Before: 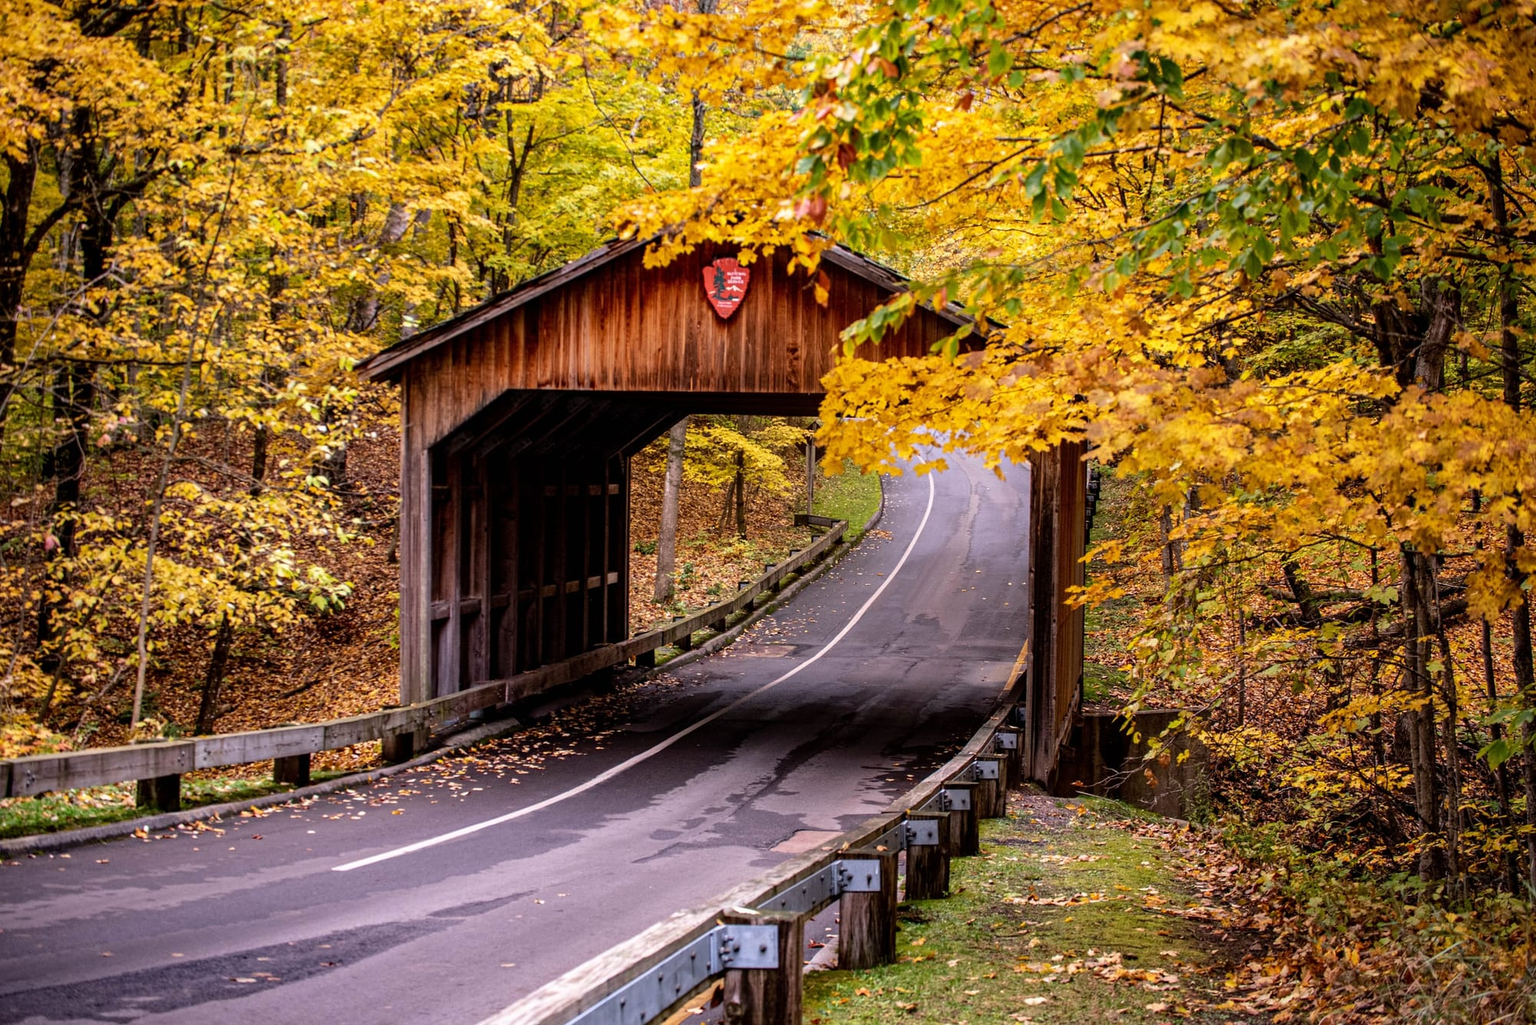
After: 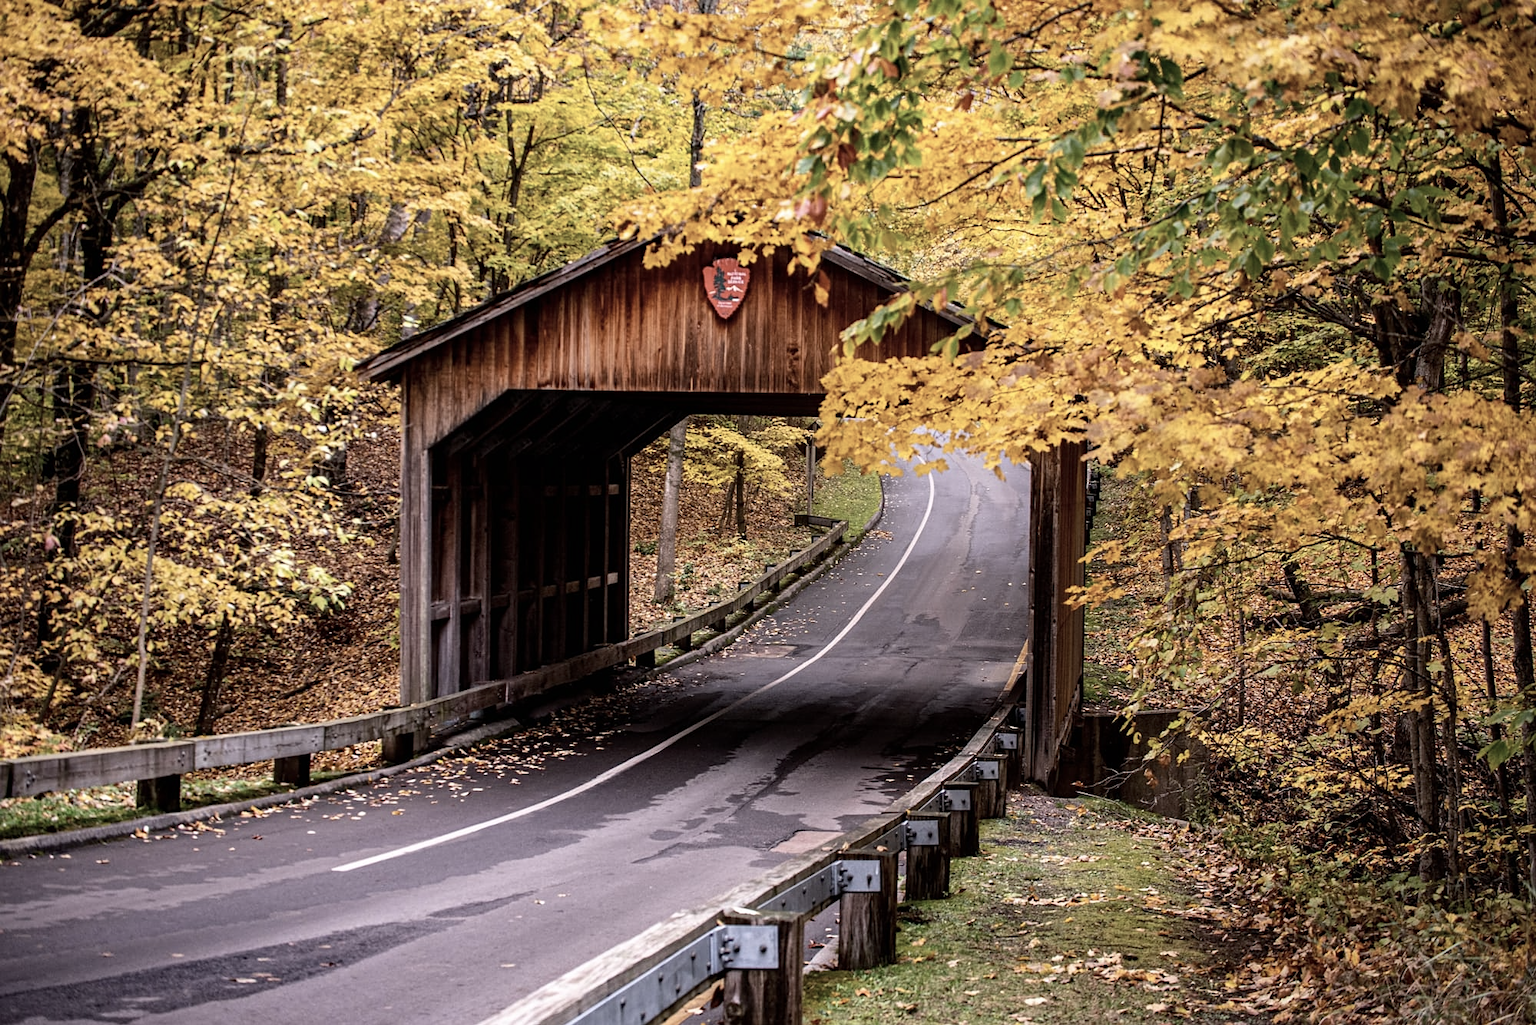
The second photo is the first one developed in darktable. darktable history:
contrast brightness saturation: contrast 0.104, saturation -0.376
sharpen: amount 0.211
